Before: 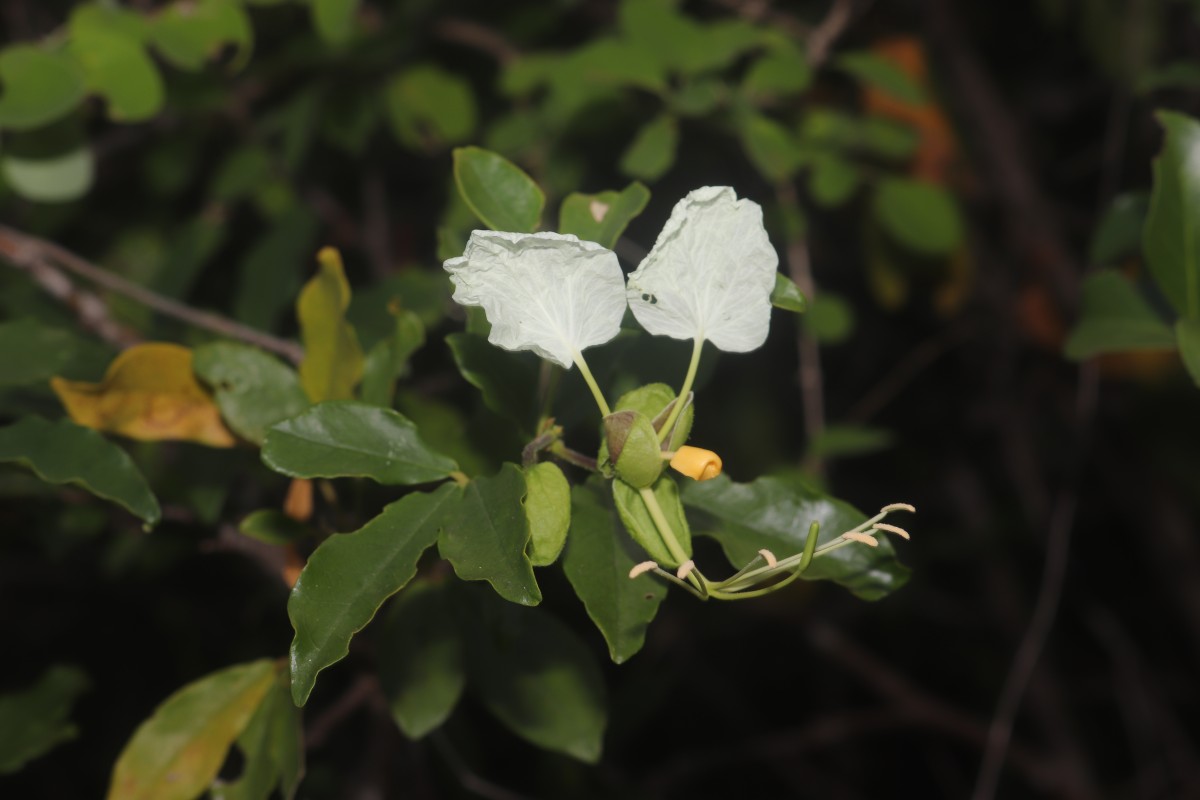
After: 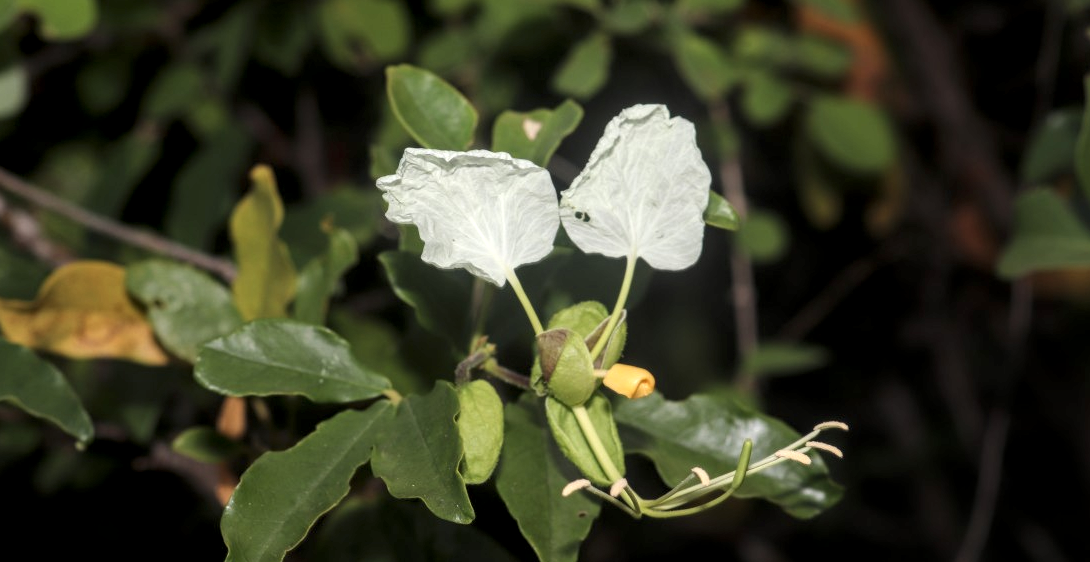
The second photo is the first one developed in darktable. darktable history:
local contrast: highlights 60%, shadows 60%, detail 160%
crop: left 5.596%, top 10.314%, right 3.534%, bottom 19.395%
